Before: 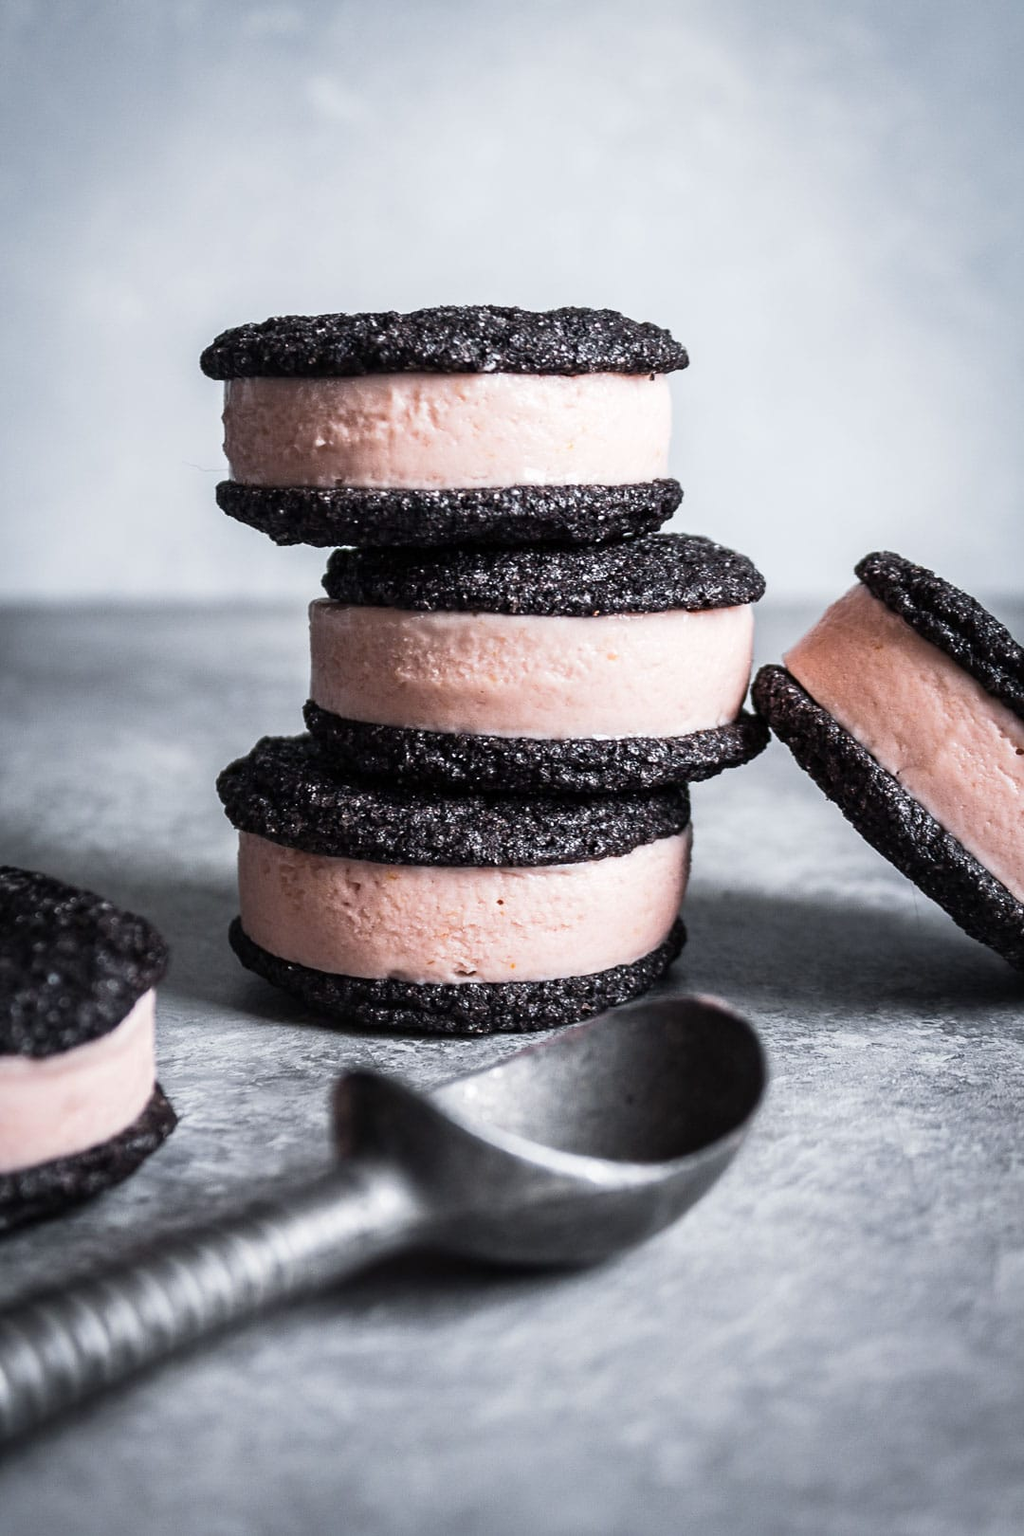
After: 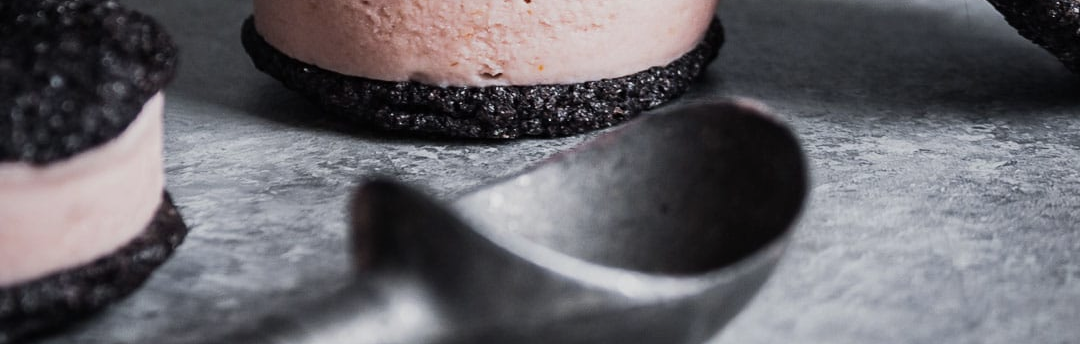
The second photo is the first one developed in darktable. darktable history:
crop and rotate: top 58.764%, bottom 19.979%
exposure: exposure -0.436 EV, compensate highlight preservation false
